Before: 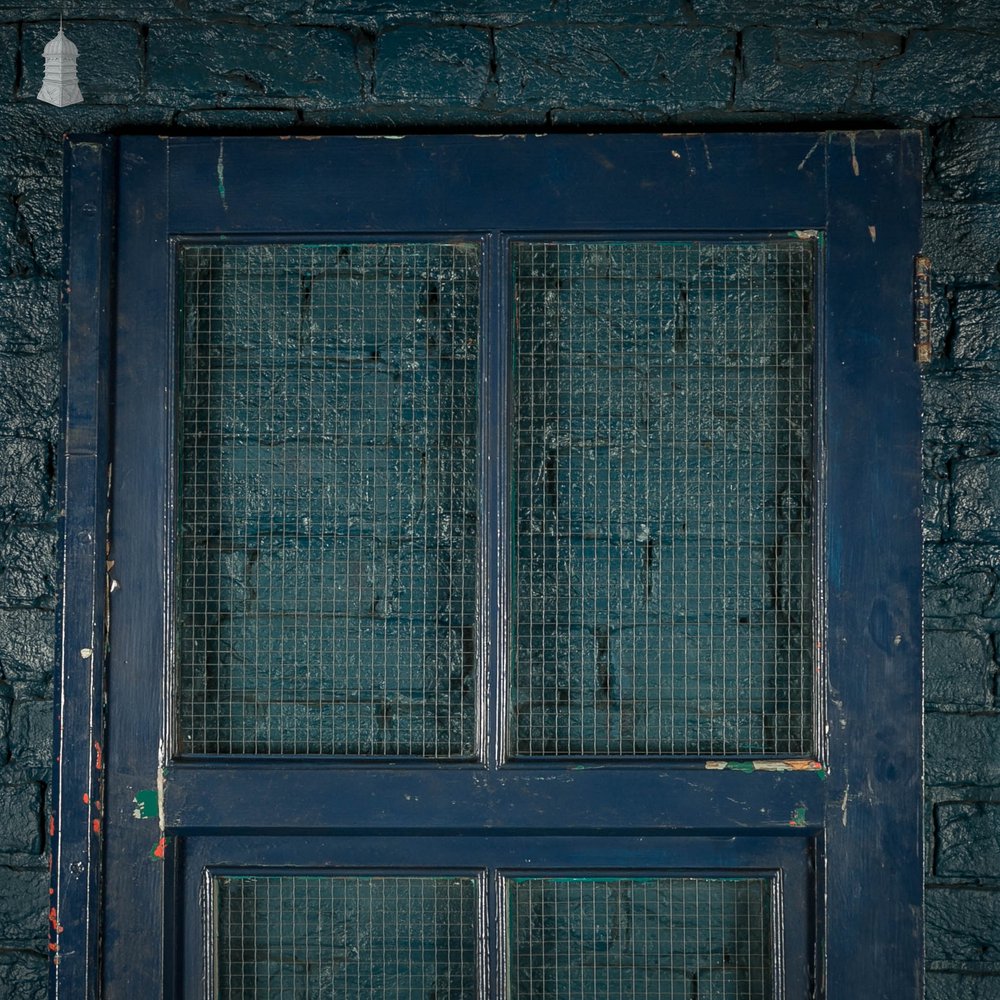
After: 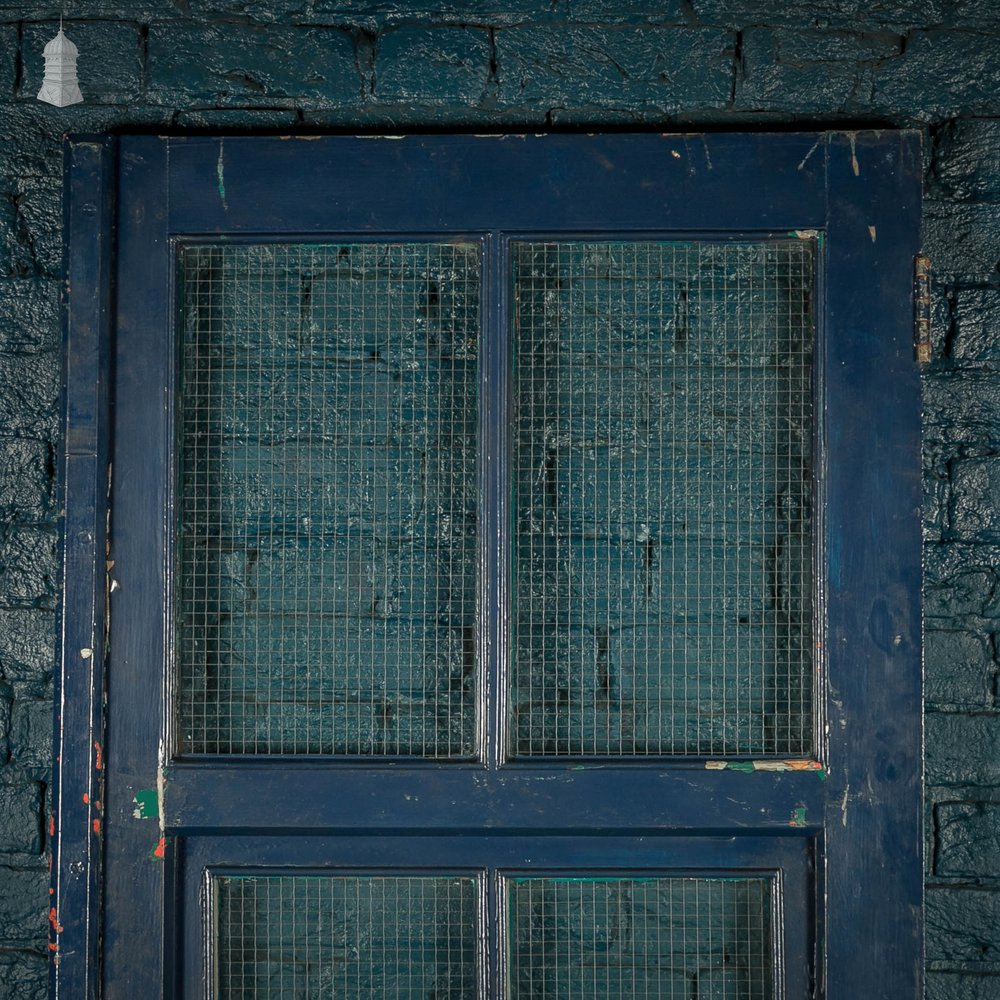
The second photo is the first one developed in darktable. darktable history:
shadows and highlights: shadows 25.58, highlights -26.04, highlights color adjustment 46.7%
